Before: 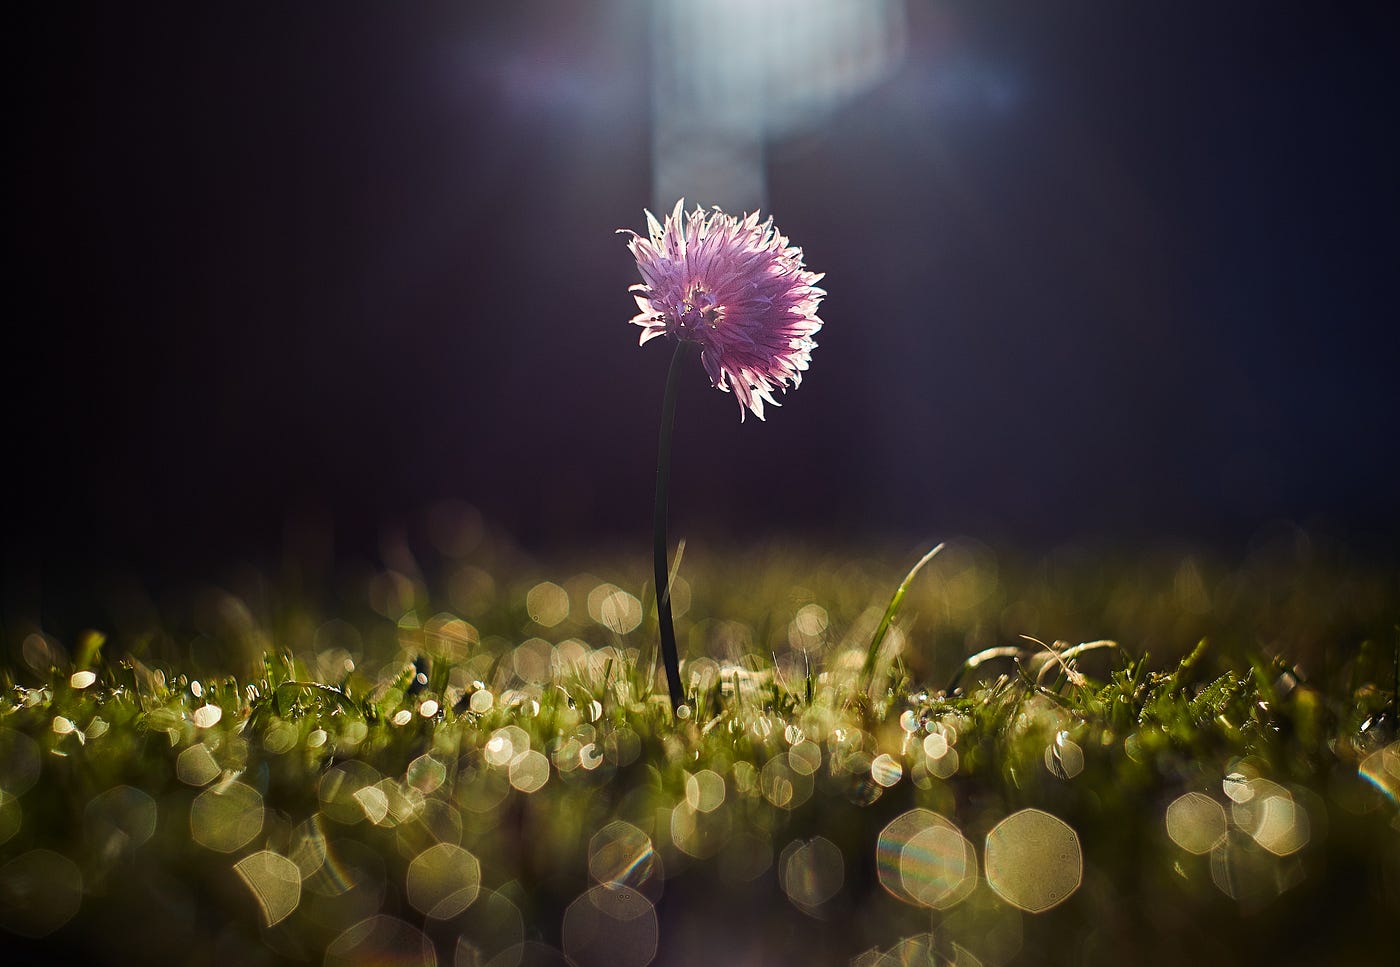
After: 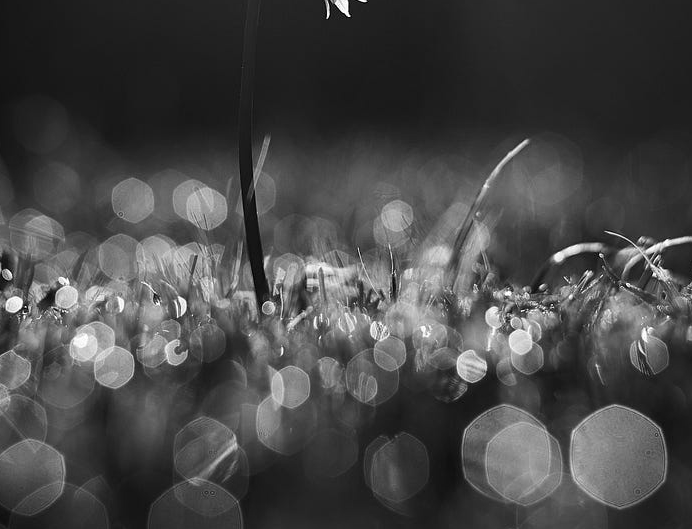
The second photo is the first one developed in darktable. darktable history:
monochrome: on, module defaults
crop: left 29.672%, top 41.786%, right 20.851%, bottom 3.487%
color zones: curves: ch1 [(0, -0.014) (0.143, -0.013) (0.286, -0.013) (0.429, -0.016) (0.571, -0.019) (0.714, -0.015) (0.857, 0.002) (1, -0.014)]
